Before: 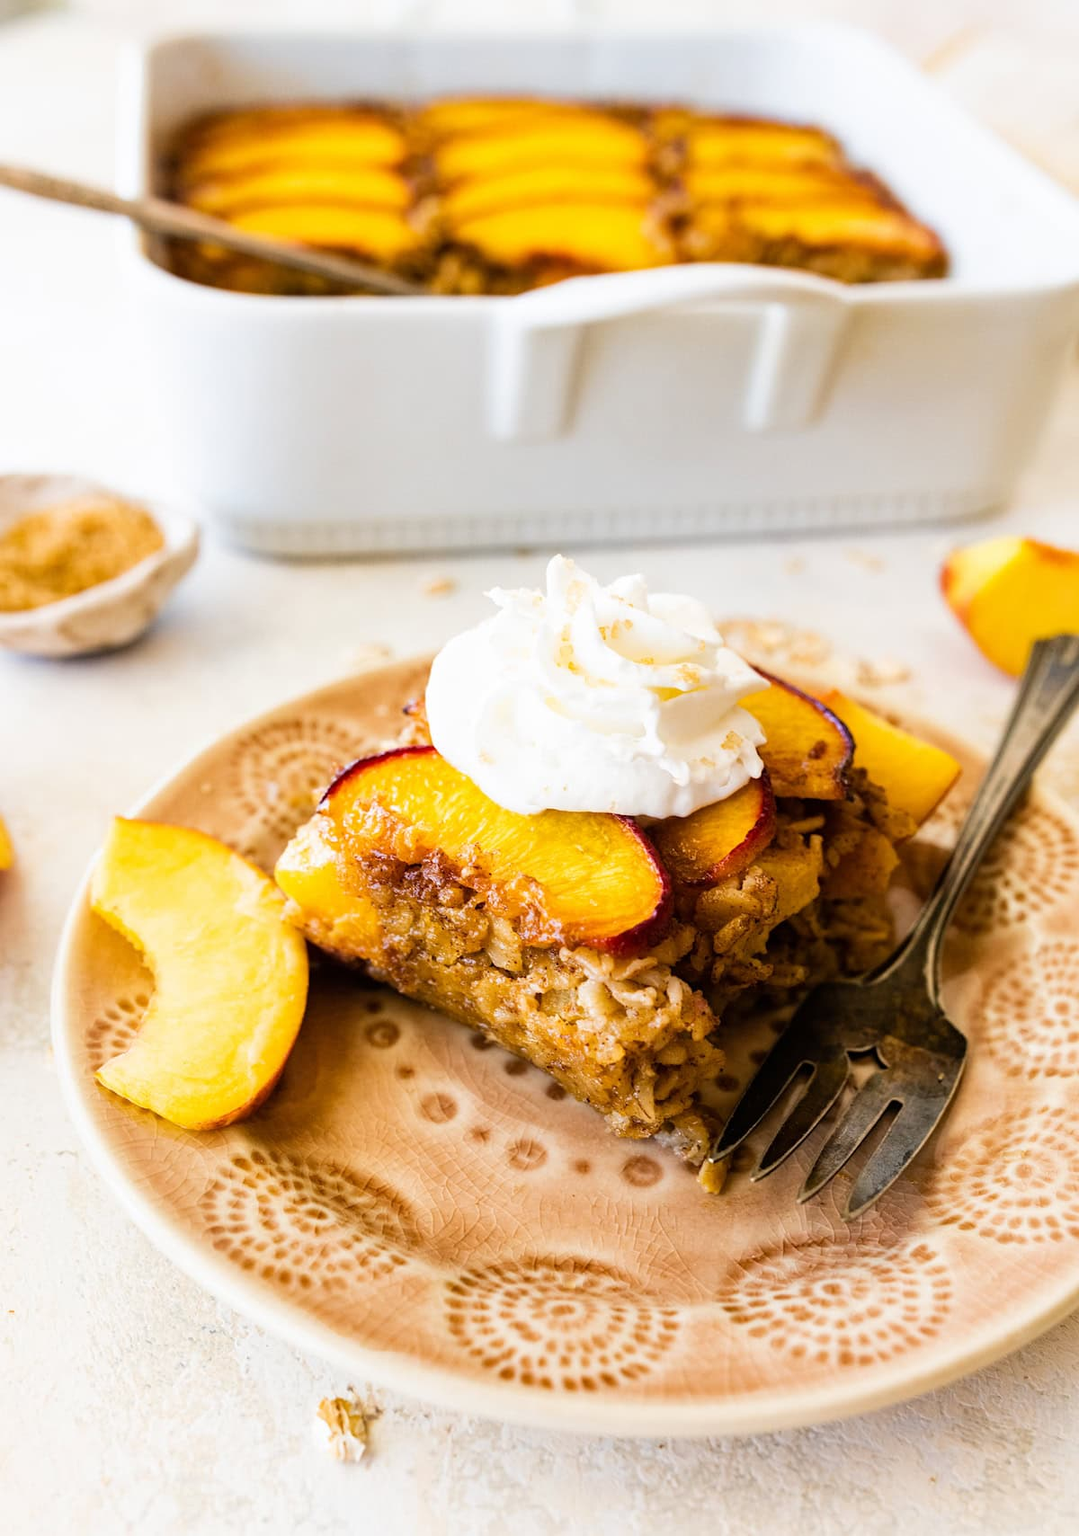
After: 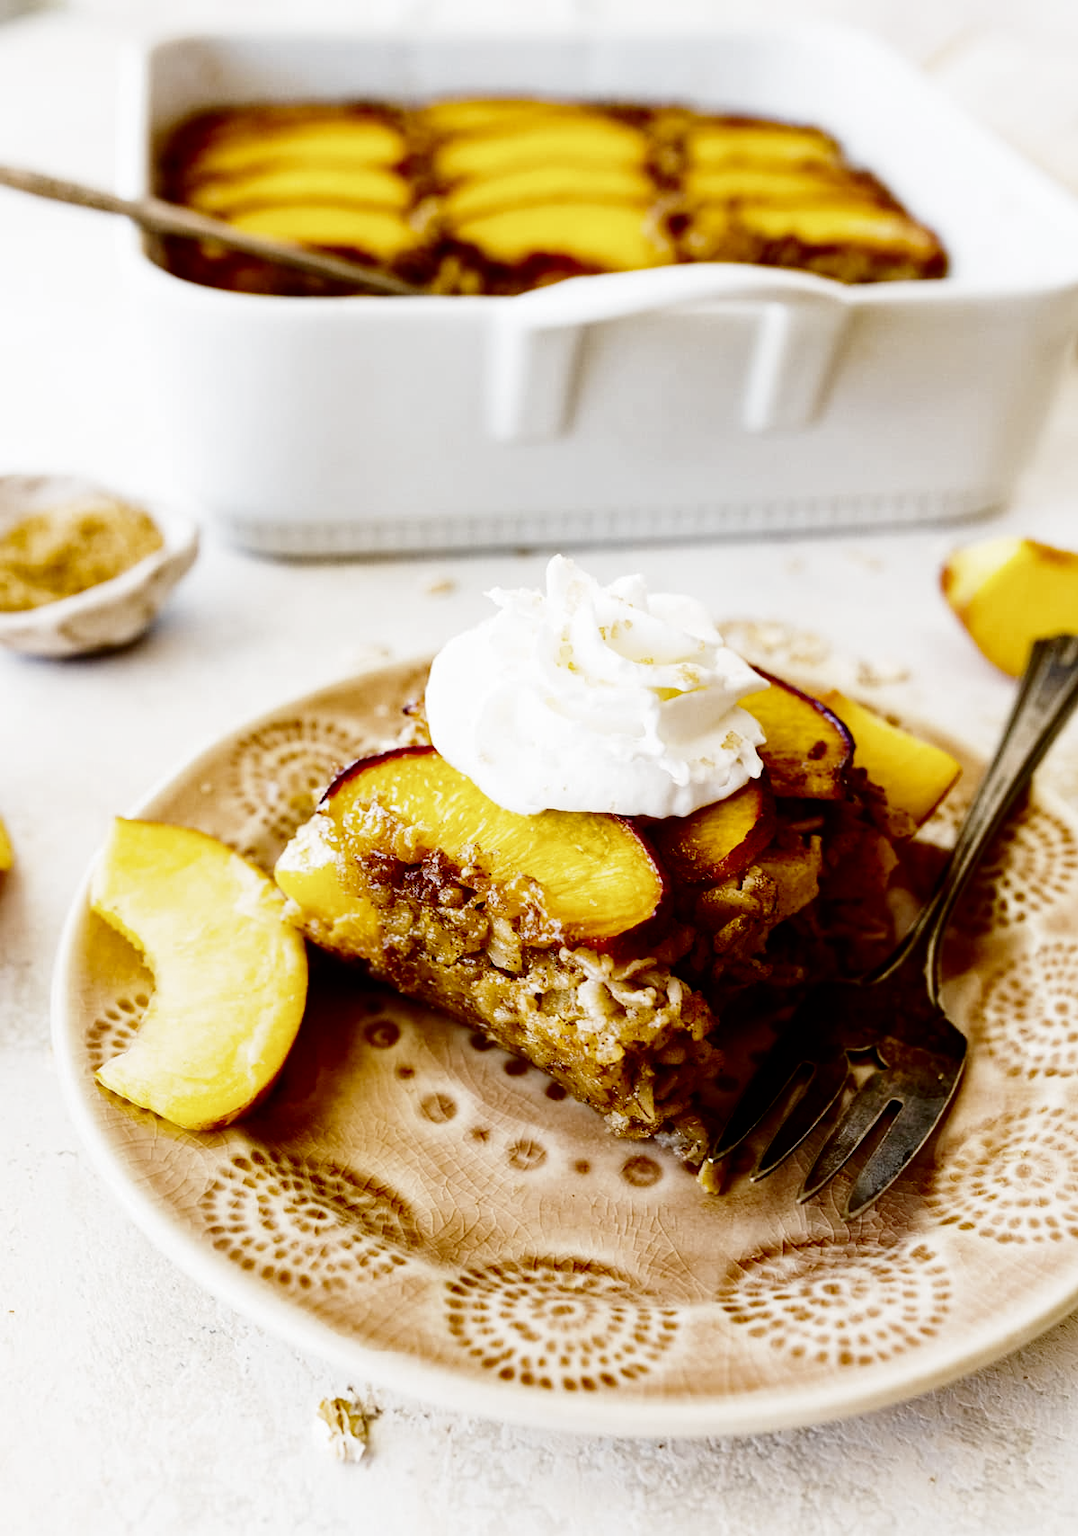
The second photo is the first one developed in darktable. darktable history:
color correction: highlights b* -0.023, saturation 0.809
base curve: curves: ch0 [(0, 0) (0.036, 0.025) (0.121, 0.166) (0.206, 0.329) (0.605, 0.79) (1, 1)], preserve colors none
contrast brightness saturation: brightness -0.531
